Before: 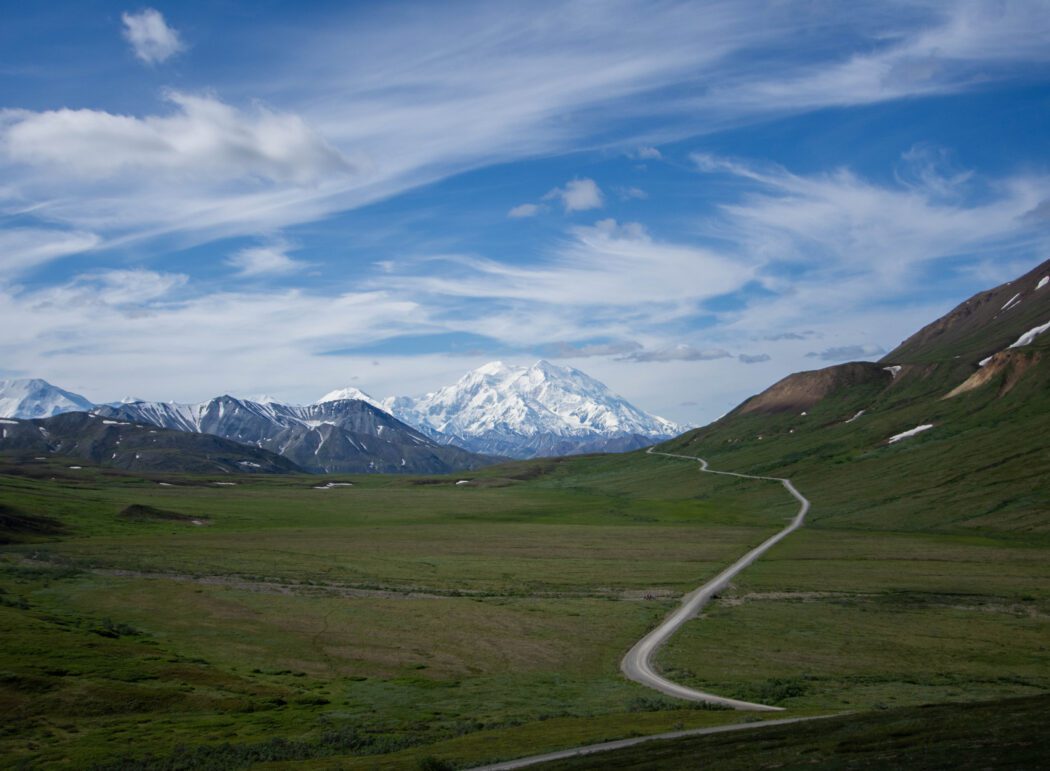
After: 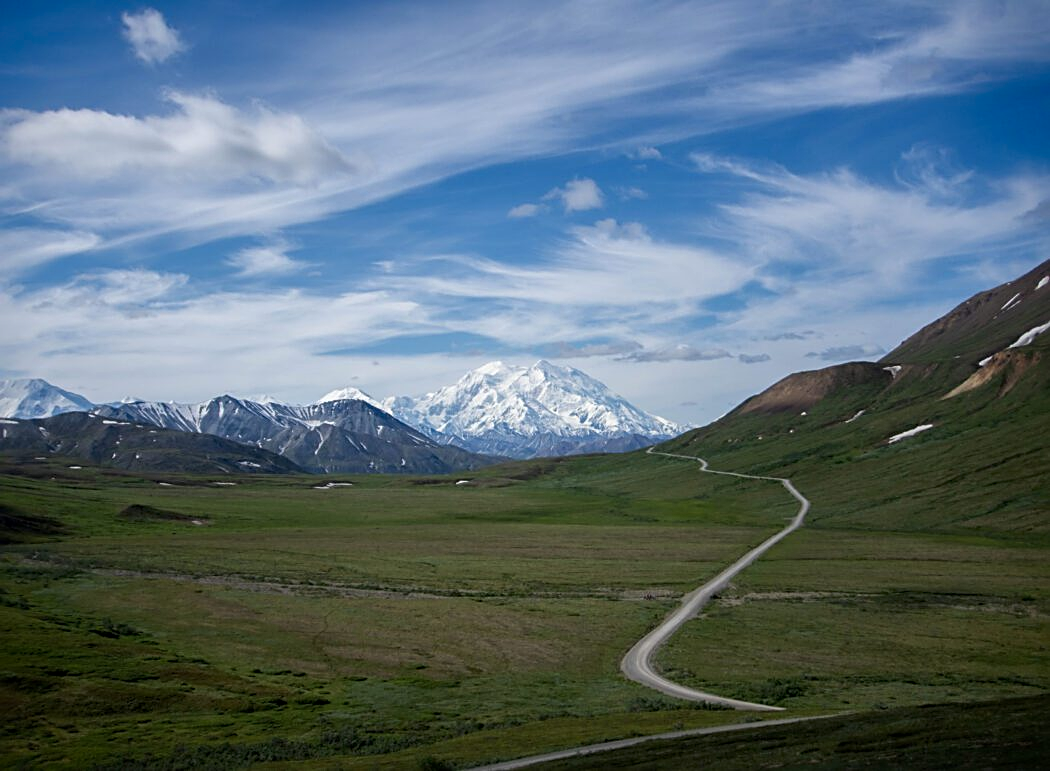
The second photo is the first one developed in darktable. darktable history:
local contrast: mode bilateral grid, contrast 20, coarseness 51, detail 120%, midtone range 0.2
vignetting: fall-off start 91.89%, saturation 0.383
sharpen: on, module defaults
